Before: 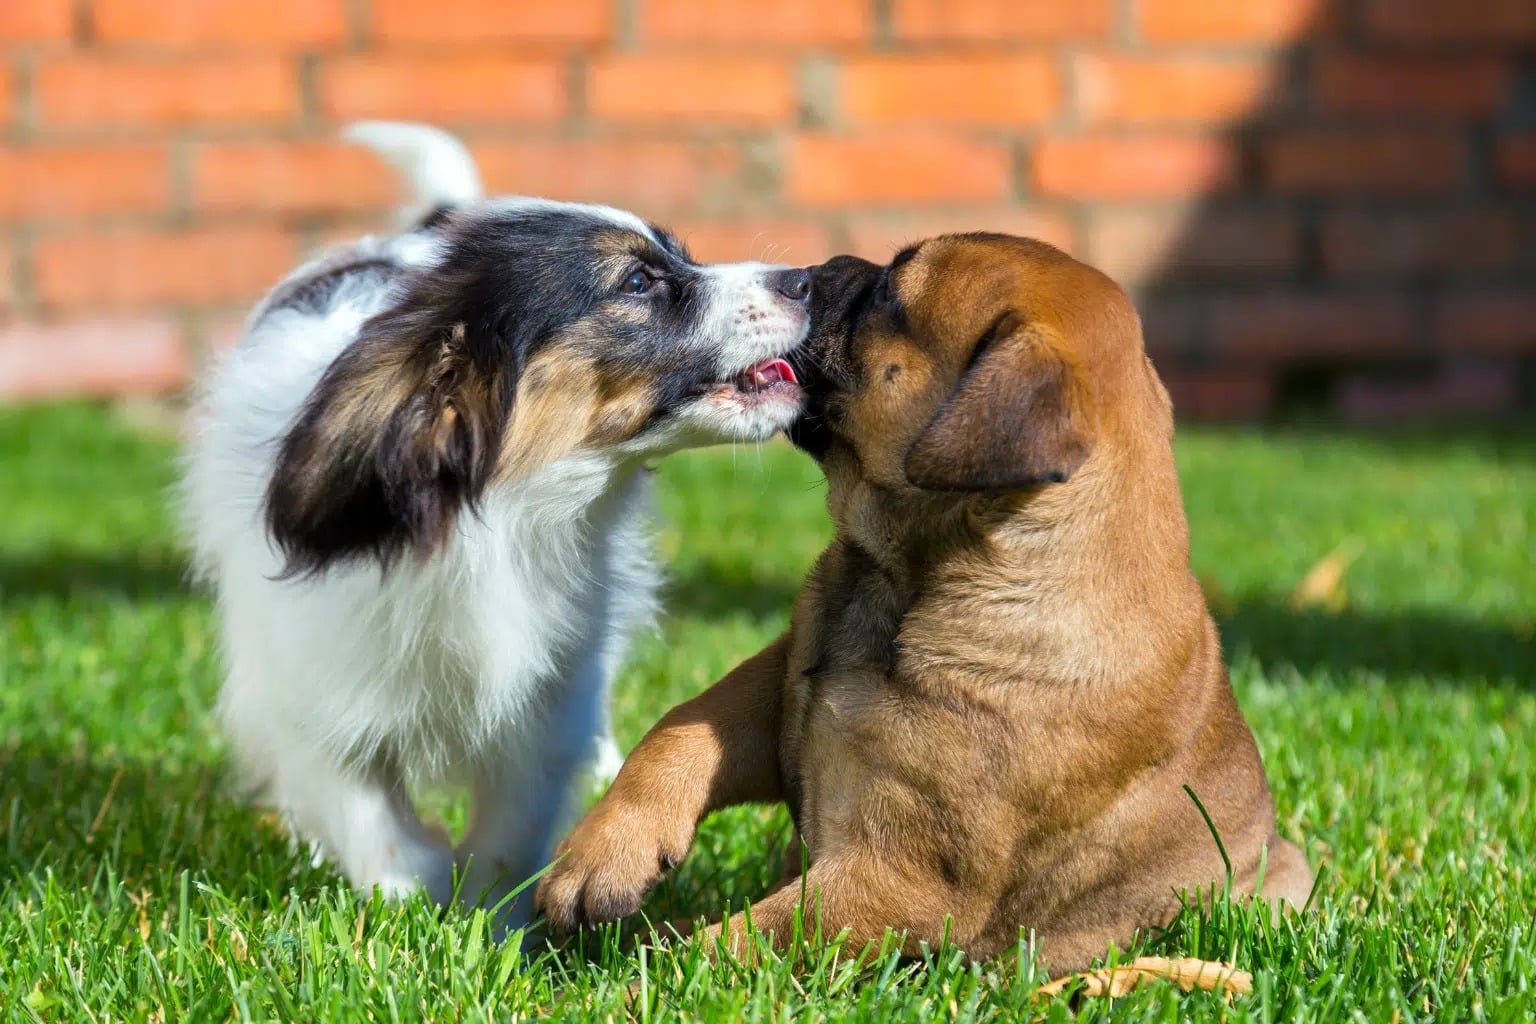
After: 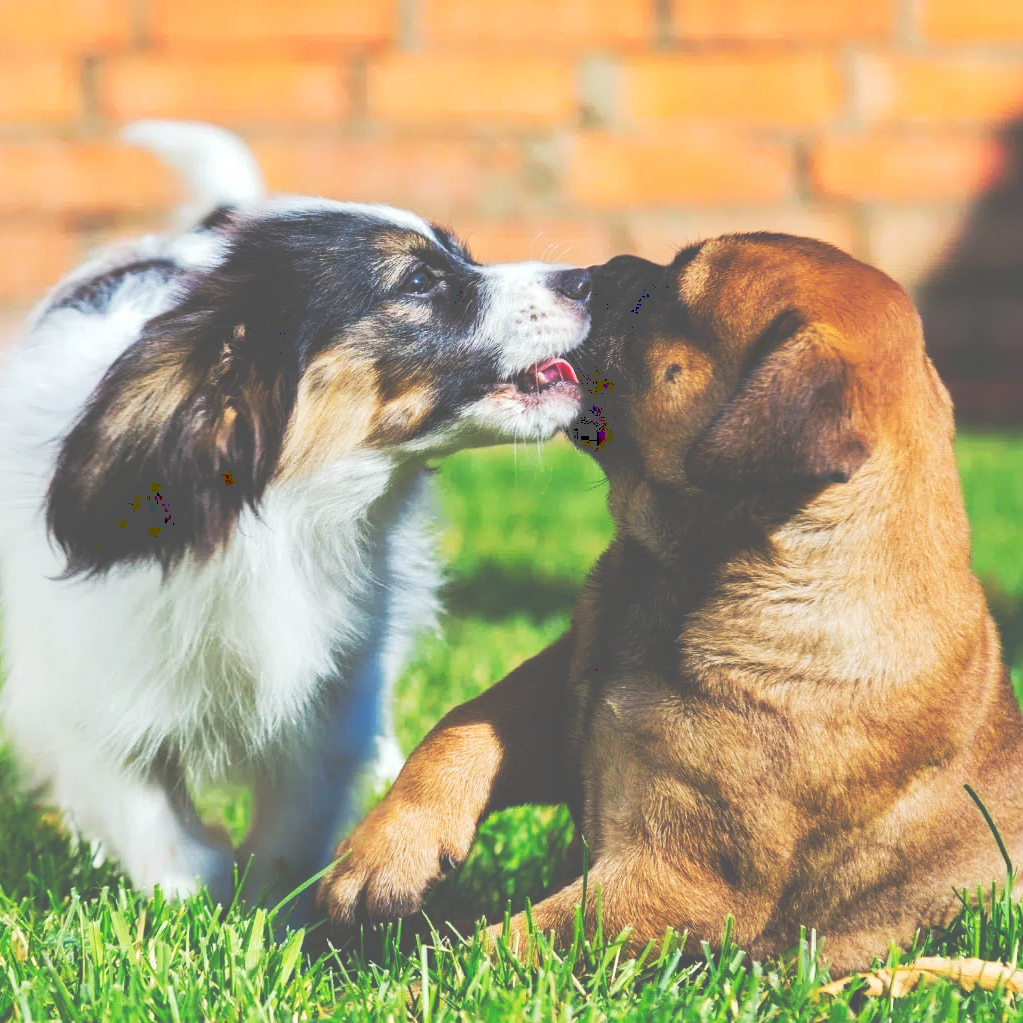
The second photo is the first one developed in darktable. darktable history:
crop and rotate: left 14.292%, right 19.041%
tone curve: curves: ch0 [(0, 0) (0.003, 0.334) (0.011, 0.338) (0.025, 0.338) (0.044, 0.338) (0.069, 0.339) (0.1, 0.342) (0.136, 0.343) (0.177, 0.349) (0.224, 0.36) (0.277, 0.385) (0.335, 0.42) (0.399, 0.465) (0.468, 0.535) (0.543, 0.632) (0.623, 0.73) (0.709, 0.814) (0.801, 0.879) (0.898, 0.935) (1, 1)], preserve colors none
